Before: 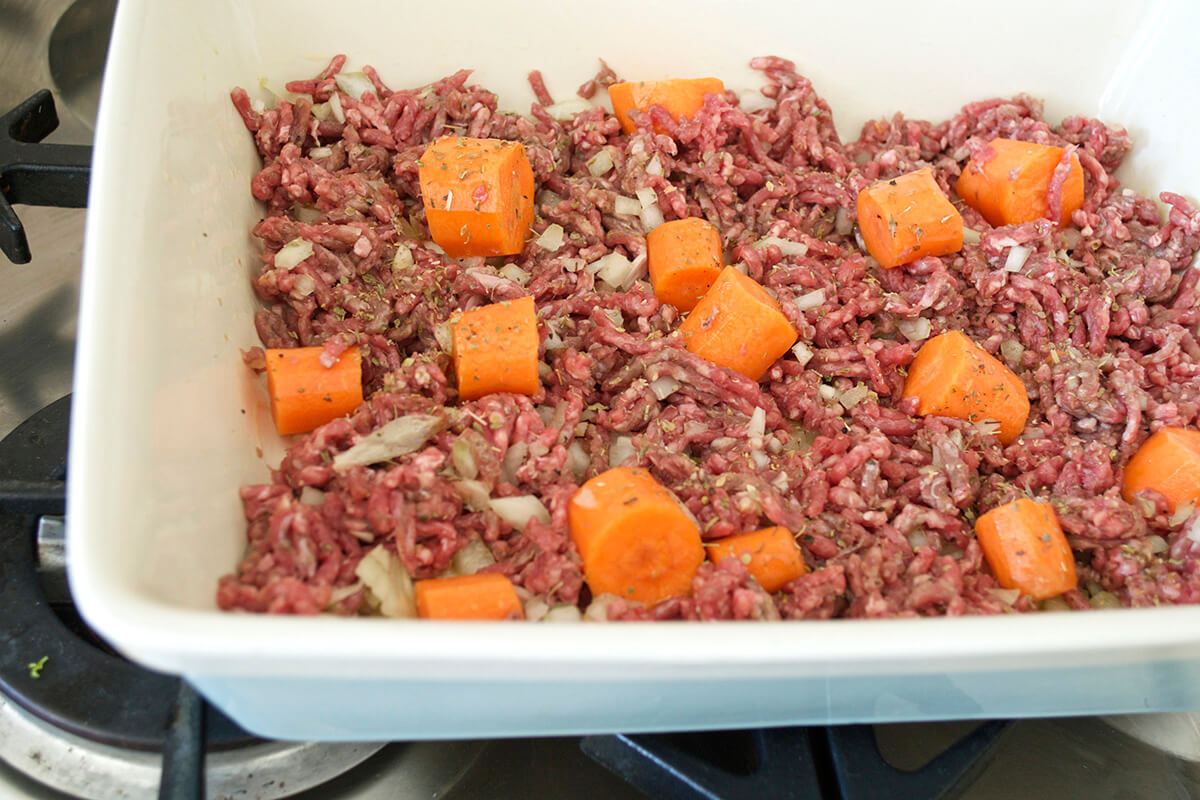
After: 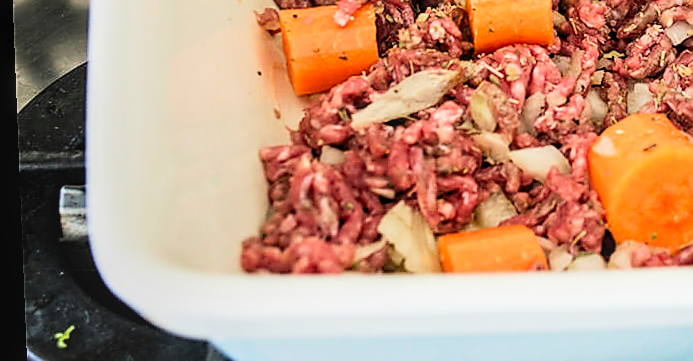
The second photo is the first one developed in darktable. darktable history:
local contrast: on, module defaults
rotate and perspective: rotation -2.29°, automatic cropping off
filmic rgb: black relative exposure -5 EV, hardness 2.88, contrast 1.3, highlights saturation mix -30%
sharpen: radius 1.4, amount 1.25, threshold 0.7
white balance: emerald 1
crop: top 44.483%, right 43.593%, bottom 12.892%
contrast brightness saturation: contrast 0.2, brightness 0.16, saturation 0.22
